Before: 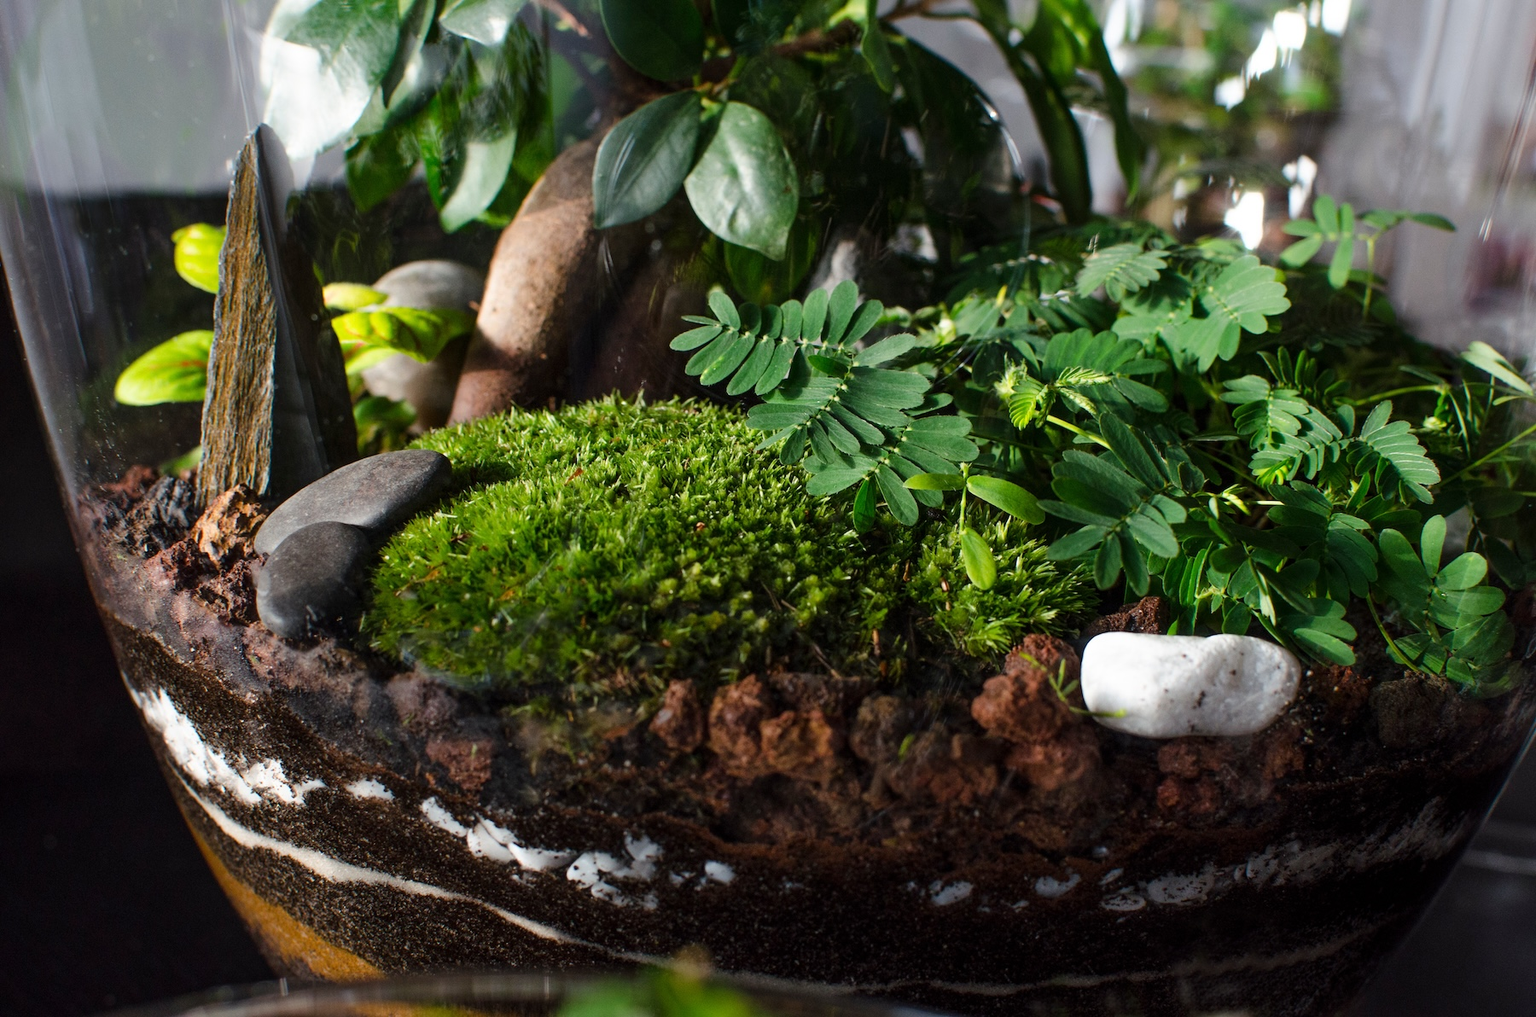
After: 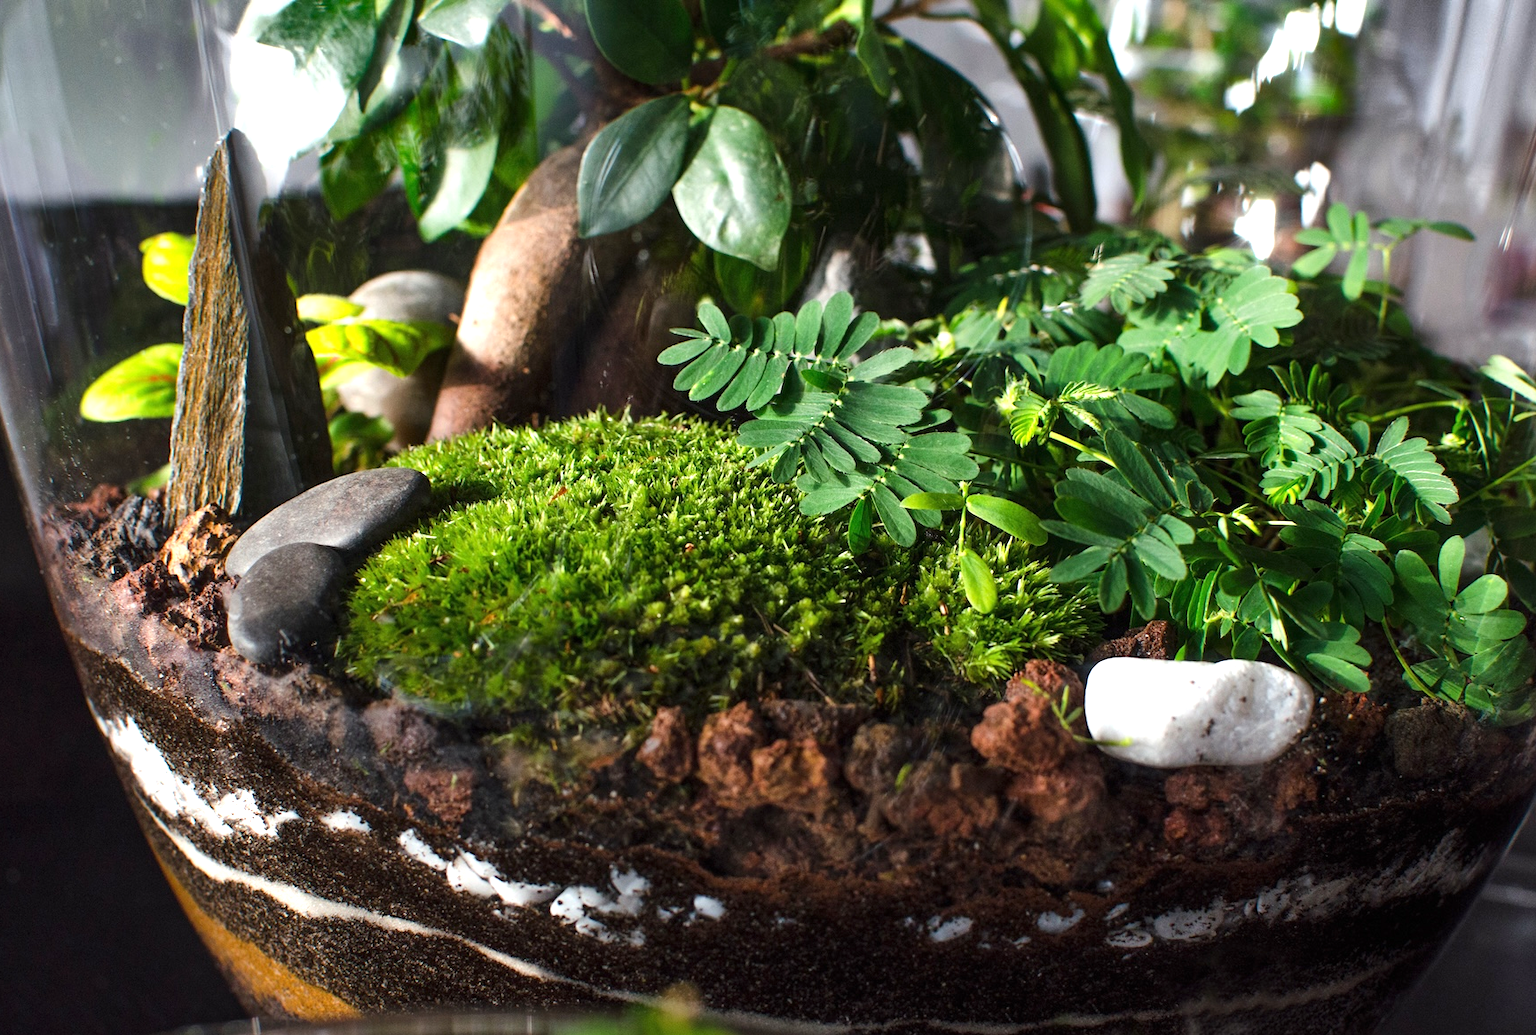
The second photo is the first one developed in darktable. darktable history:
crop and rotate: left 2.484%, right 1.334%, bottom 2.083%
exposure: black level correction 0, exposure 0.696 EV, compensate highlight preservation false
shadows and highlights: shadows 19.46, highlights -85.33, soften with gaussian
